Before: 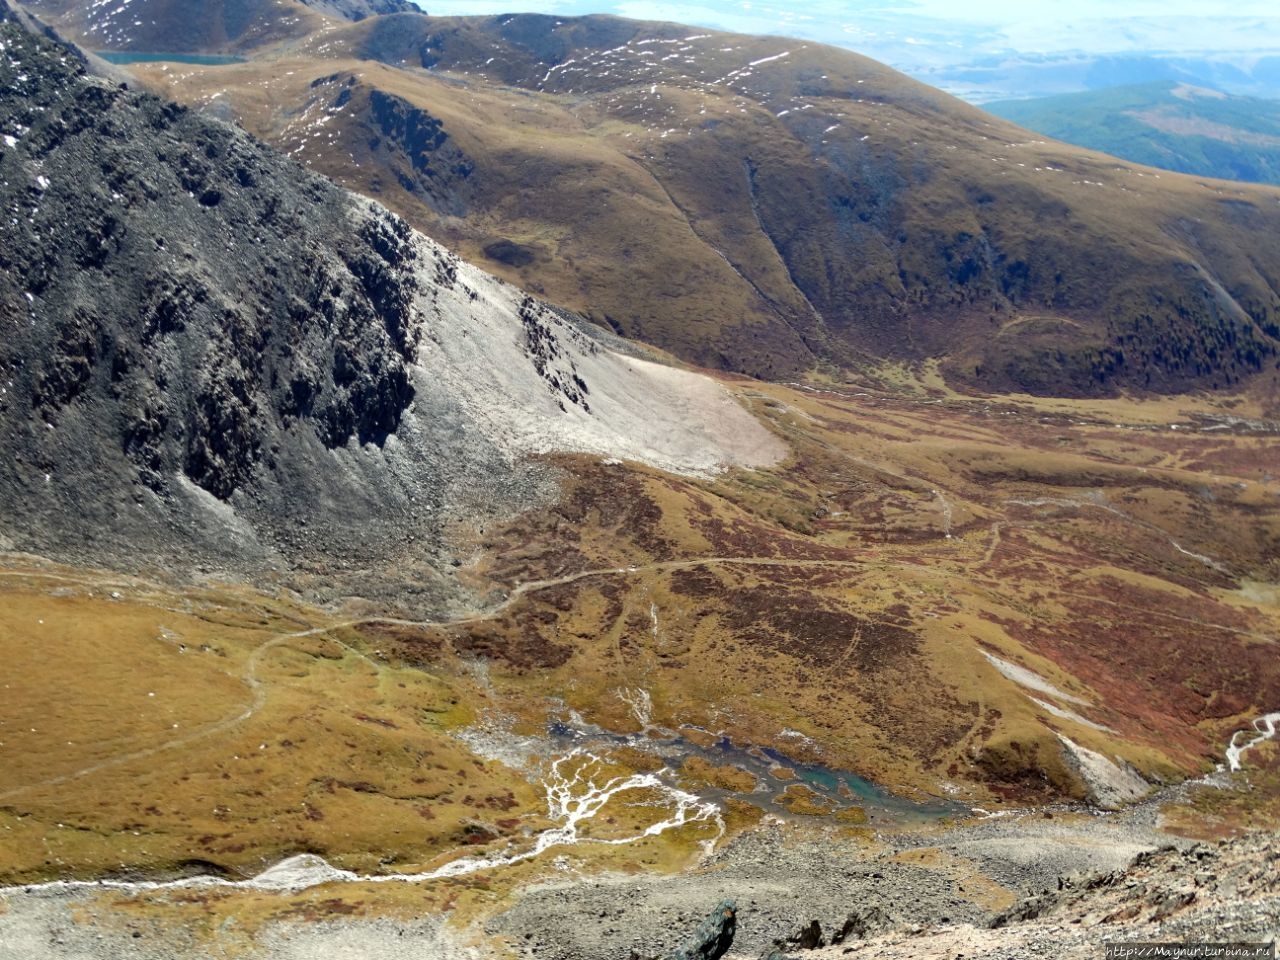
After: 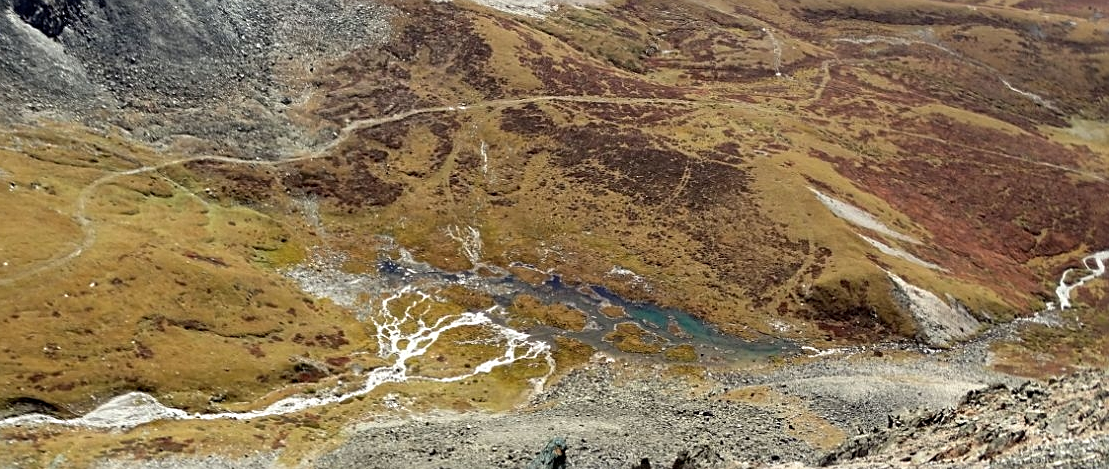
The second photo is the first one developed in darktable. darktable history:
crop and rotate: left 13.306%, top 48.129%, bottom 2.928%
sharpen: on, module defaults
